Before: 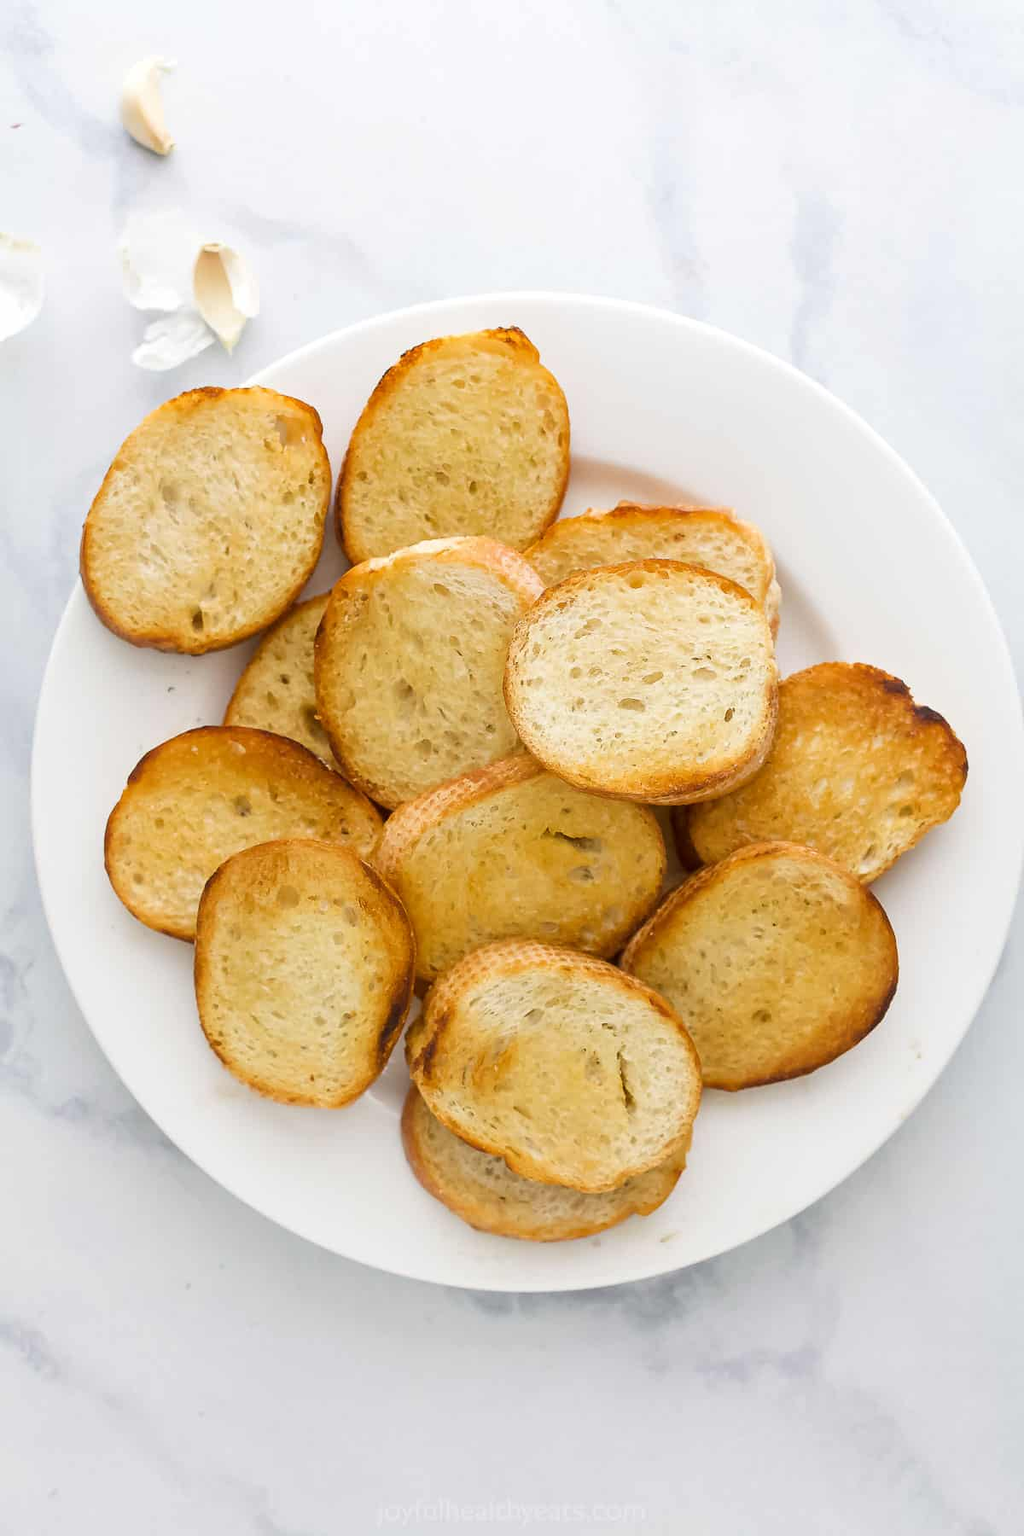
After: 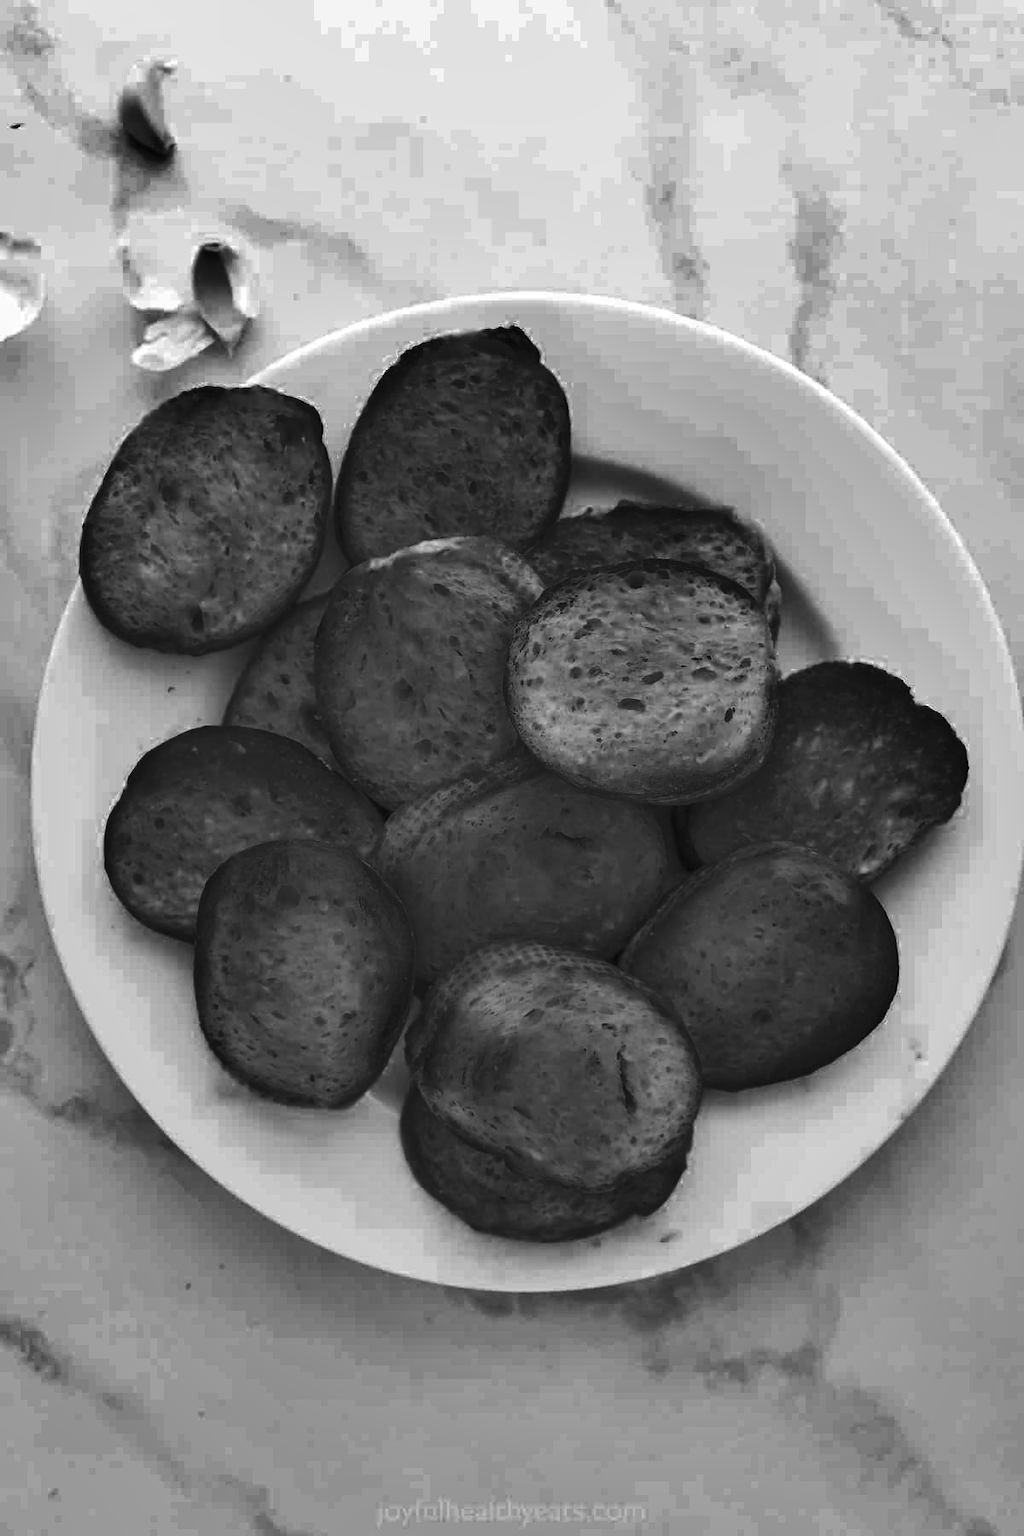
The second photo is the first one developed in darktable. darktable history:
shadows and highlights: shadows 20.8, highlights -82.3, soften with gaussian
color zones: curves: ch0 [(0.287, 0.048) (0.493, 0.484) (0.737, 0.816)]; ch1 [(0, 0) (0.143, 0) (0.286, 0) (0.429, 0) (0.571, 0) (0.714, 0) (0.857, 0)]
